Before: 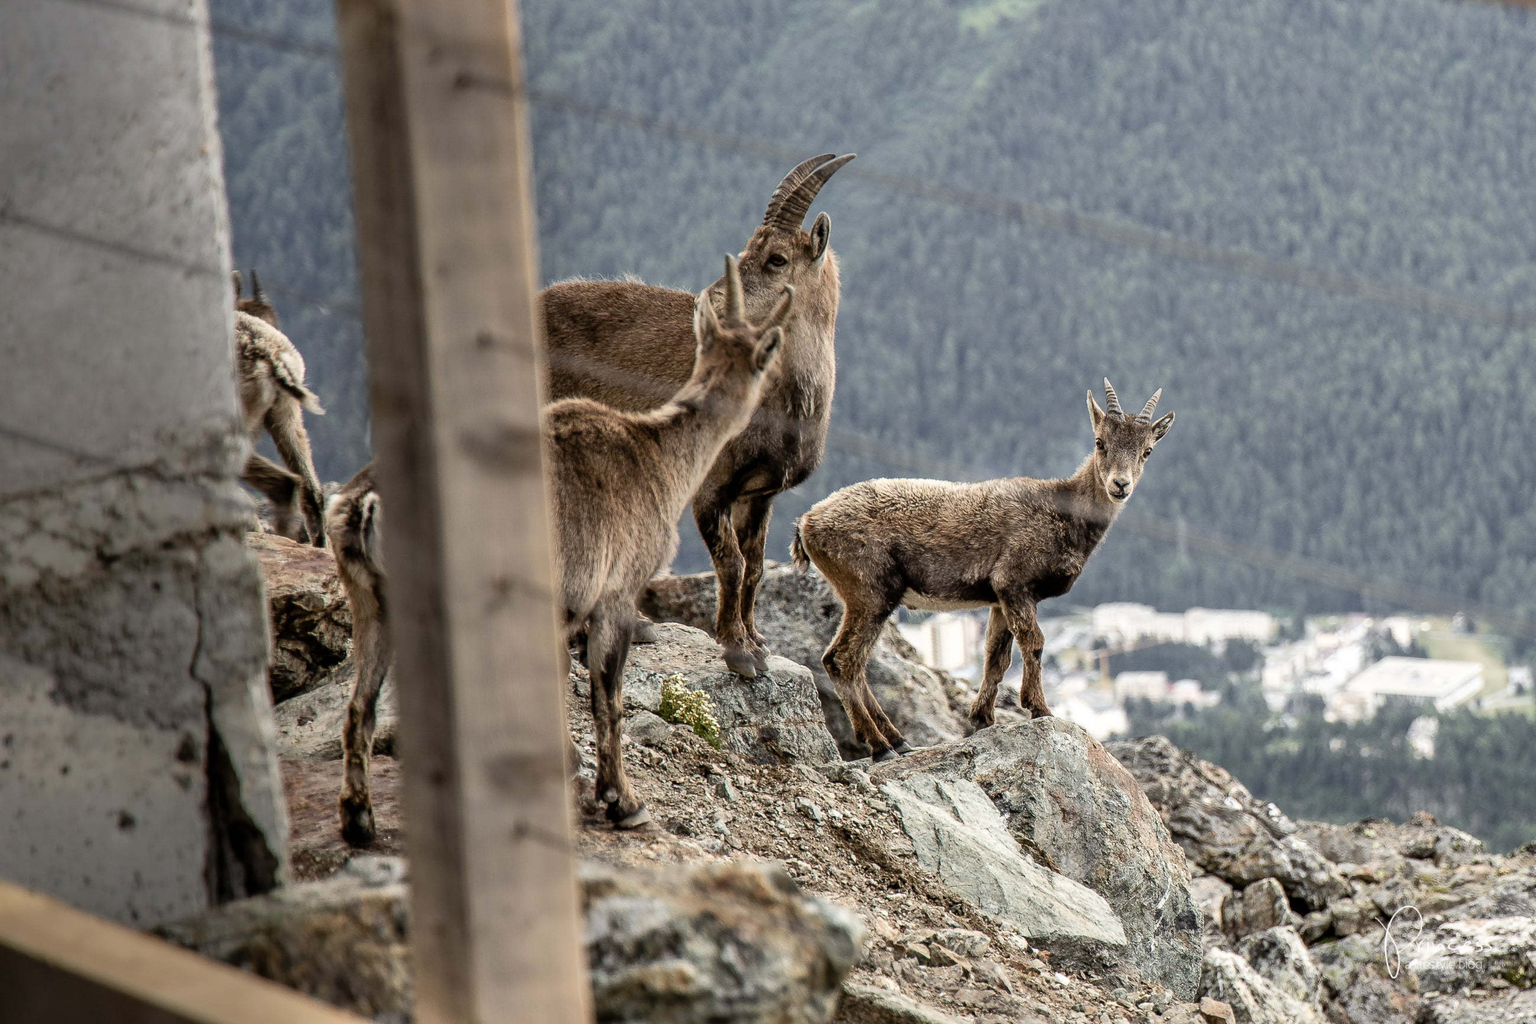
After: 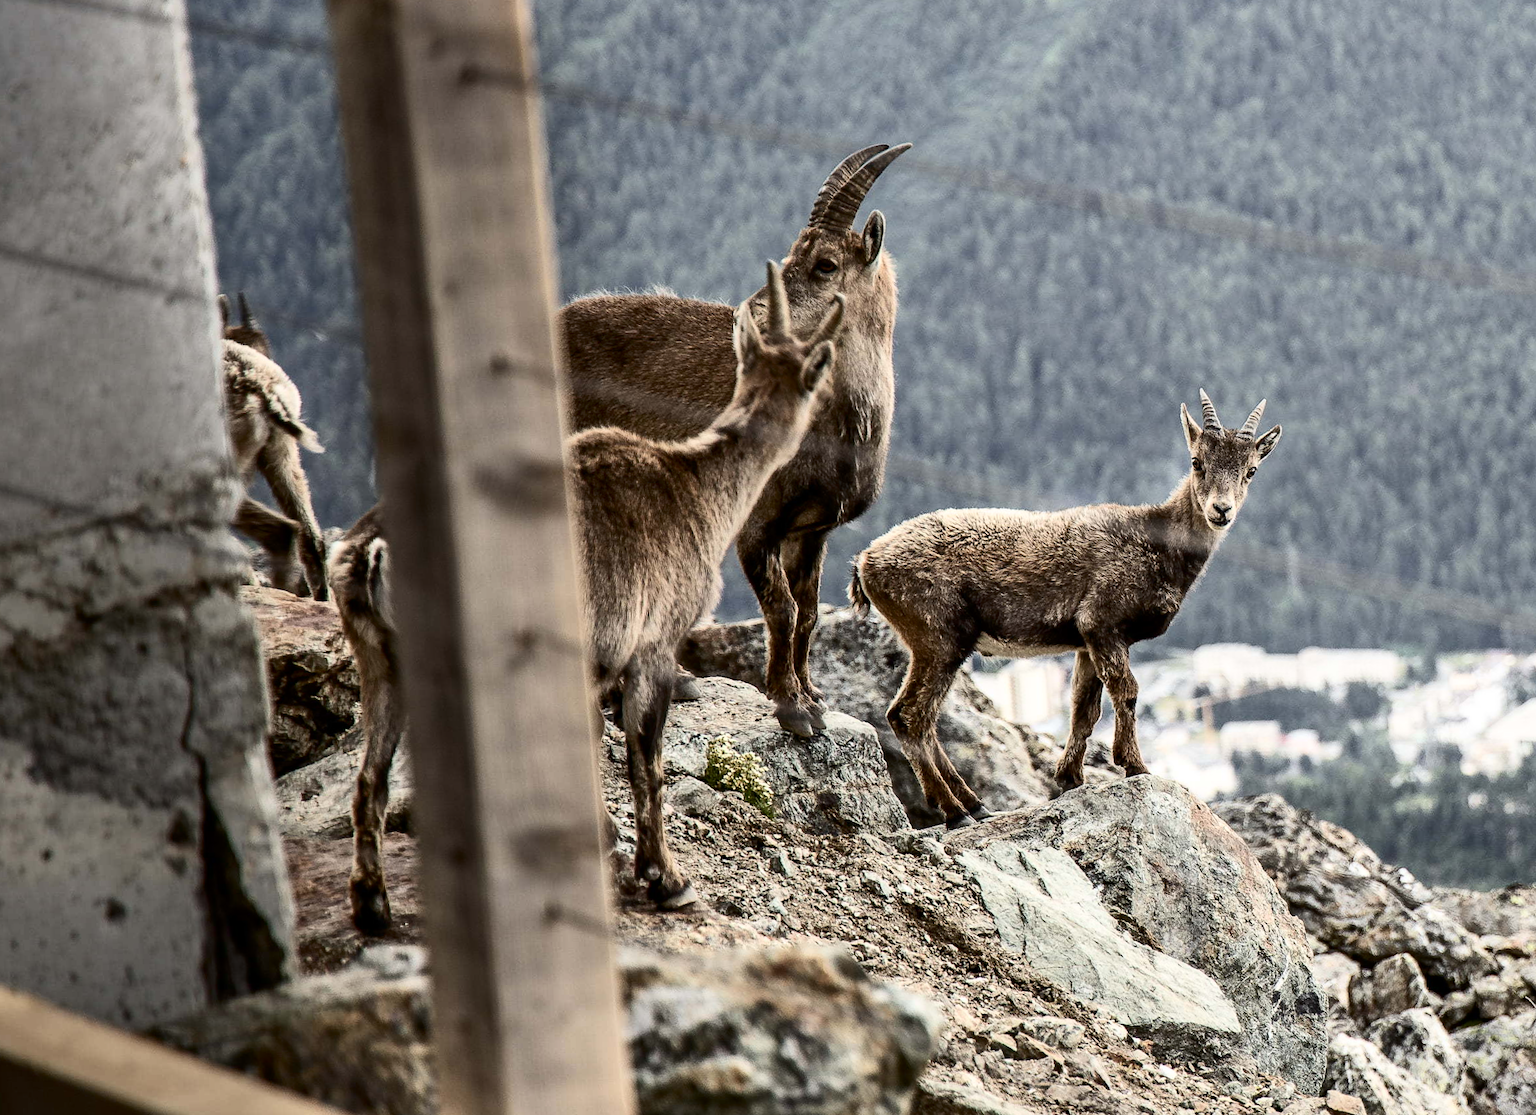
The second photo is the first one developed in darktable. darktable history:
crop and rotate: left 1.088%, right 8.807%
rotate and perspective: rotation -1.32°, lens shift (horizontal) -0.031, crop left 0.015, crop right 0.985, crop top 0.047, crop bottom 0.982
contrast brightness saturation: contrast 0.28
